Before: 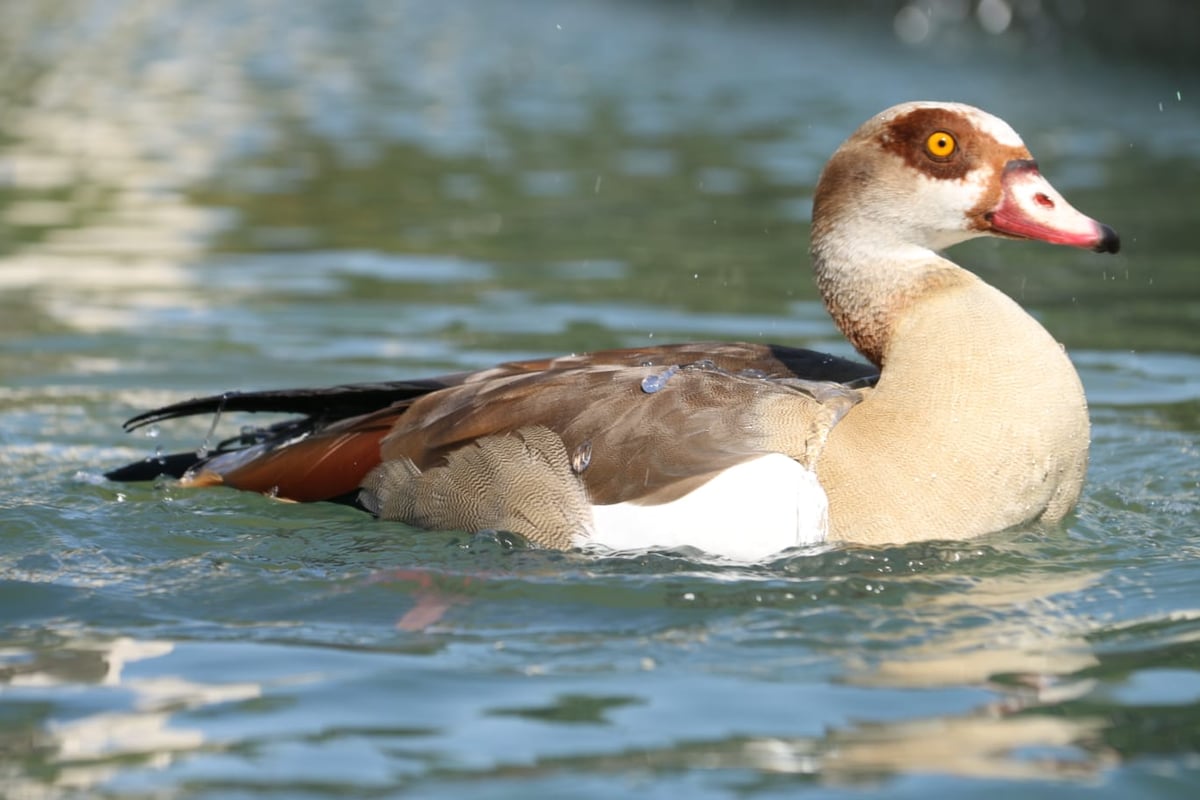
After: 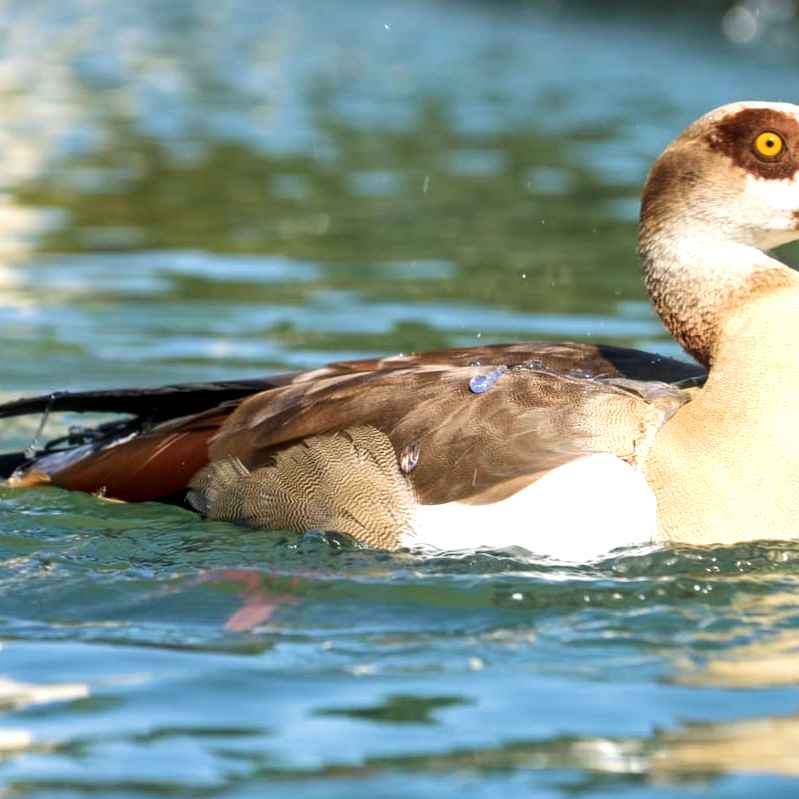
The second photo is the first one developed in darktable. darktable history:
local contrast: on, module defaults
tone equalizer: -8 EV -0.417 EV, -7 EV -0.389 EV, -6 EV -0.333 EV, -5 EV -0.222 EV, -3 EV 0.222 EV, -2 EV 0.333 EV, -1 EV 0.389 EV, +0 EV 0.417 EV, edges refinement/feathering 500, mask exposure compensation -1.57 EV, preserve details no
crop and rotate: left 14.385%, right 18.948%
velvia: strength 50%
